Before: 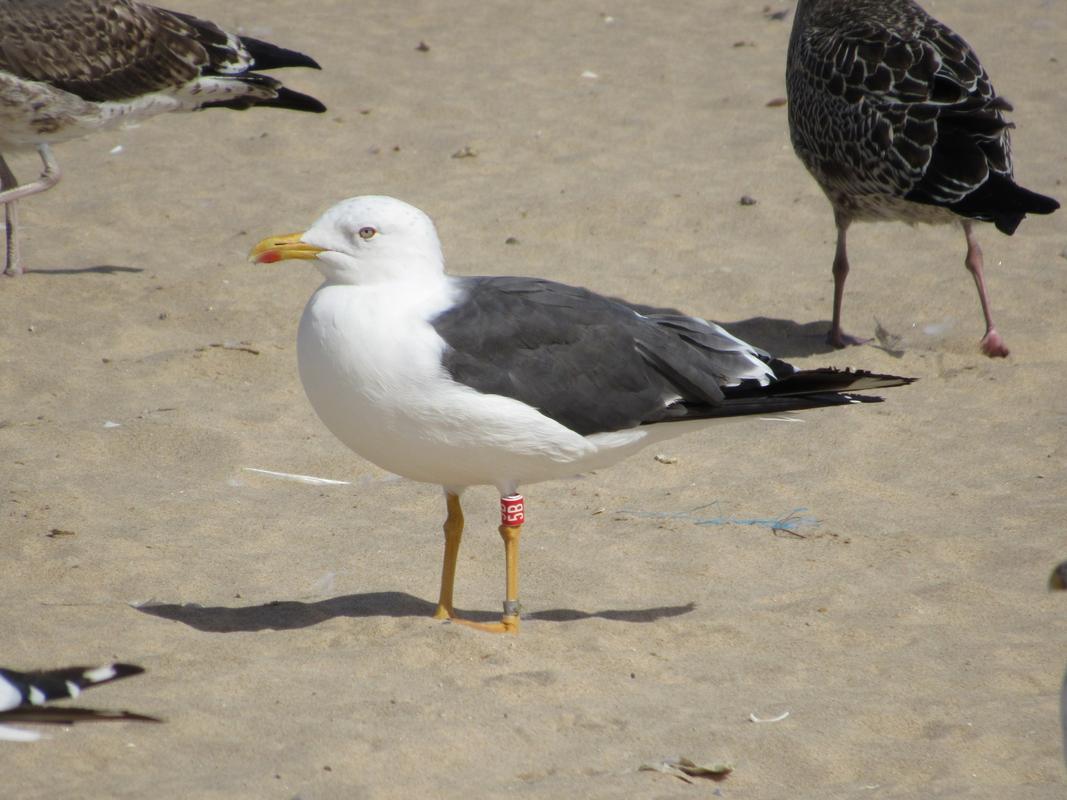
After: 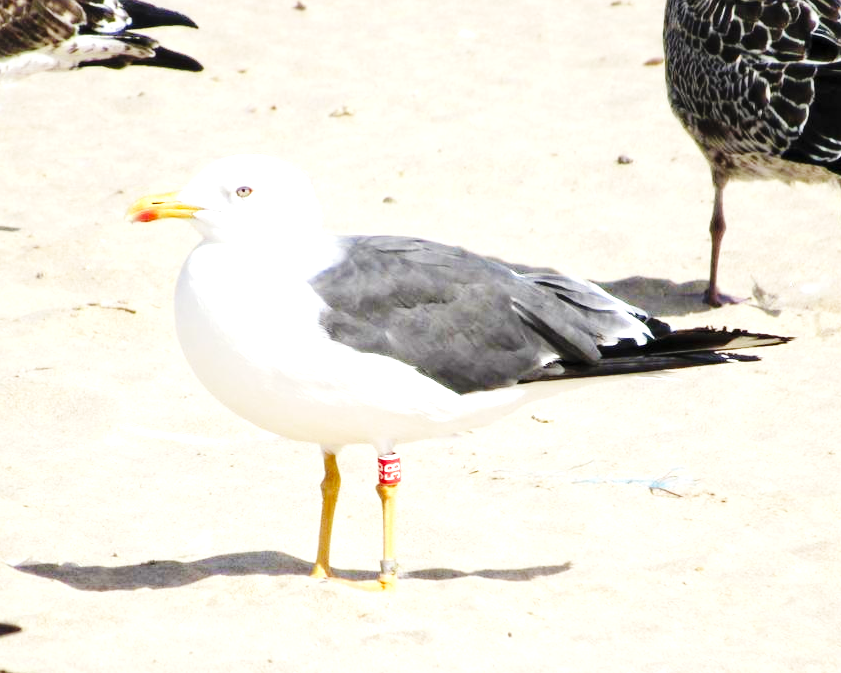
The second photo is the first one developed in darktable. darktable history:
base curve: curves: ch0 [(0, 0) (0.036, 0.025) (0.121, 0.166) (0.206, 0.329) (0.605, 0.79) (1, 1)], preserve colors none
exposure: black level correction 0, exposure 1.496 EV, compensate exposure bias true, compensate highlight preservation false
contrast equalizer: octaves 7, y [[0.5, 0.486, 0.447, 0.446, 0.489, 0.5], [0.5 ×6], [0.5 ×6], [0 ×6], [0 ×6]], mix -0.986
crop: left 11.563%, top 5.242%, right 9.566%, bottom 10.571%
